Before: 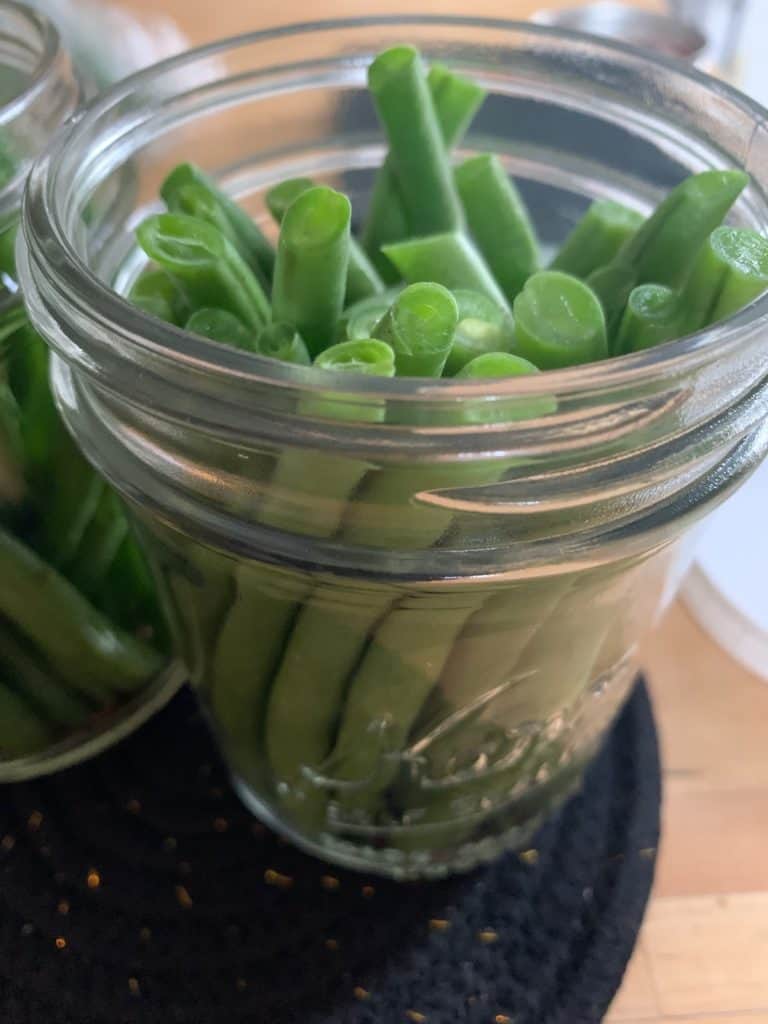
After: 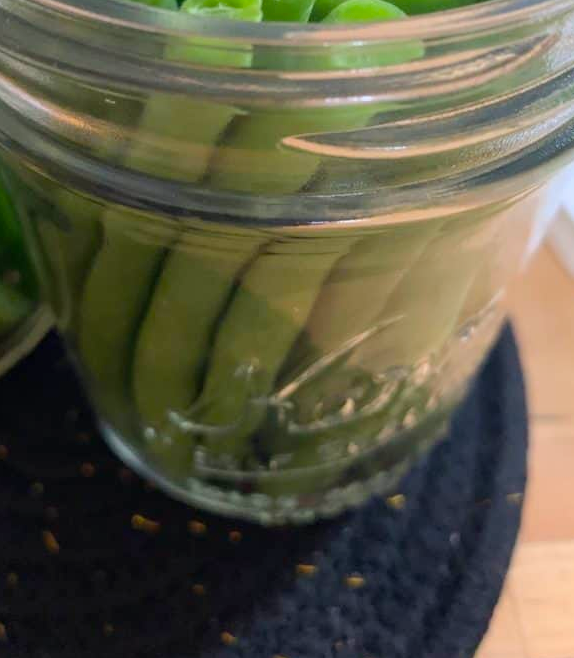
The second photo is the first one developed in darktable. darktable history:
color balance rgb: linear chroma grading › global chroma 9.128%, perceptual saturation grading › global saturation 0.532%, perceptual brilliance grading › mid-tones 9.348%, perceptual brilliance grading › shadows 15.734%, global vibrance 20%
crop and rotate: left 17.325%, top 34.732%, right 7.878%, bottom 0.999%
